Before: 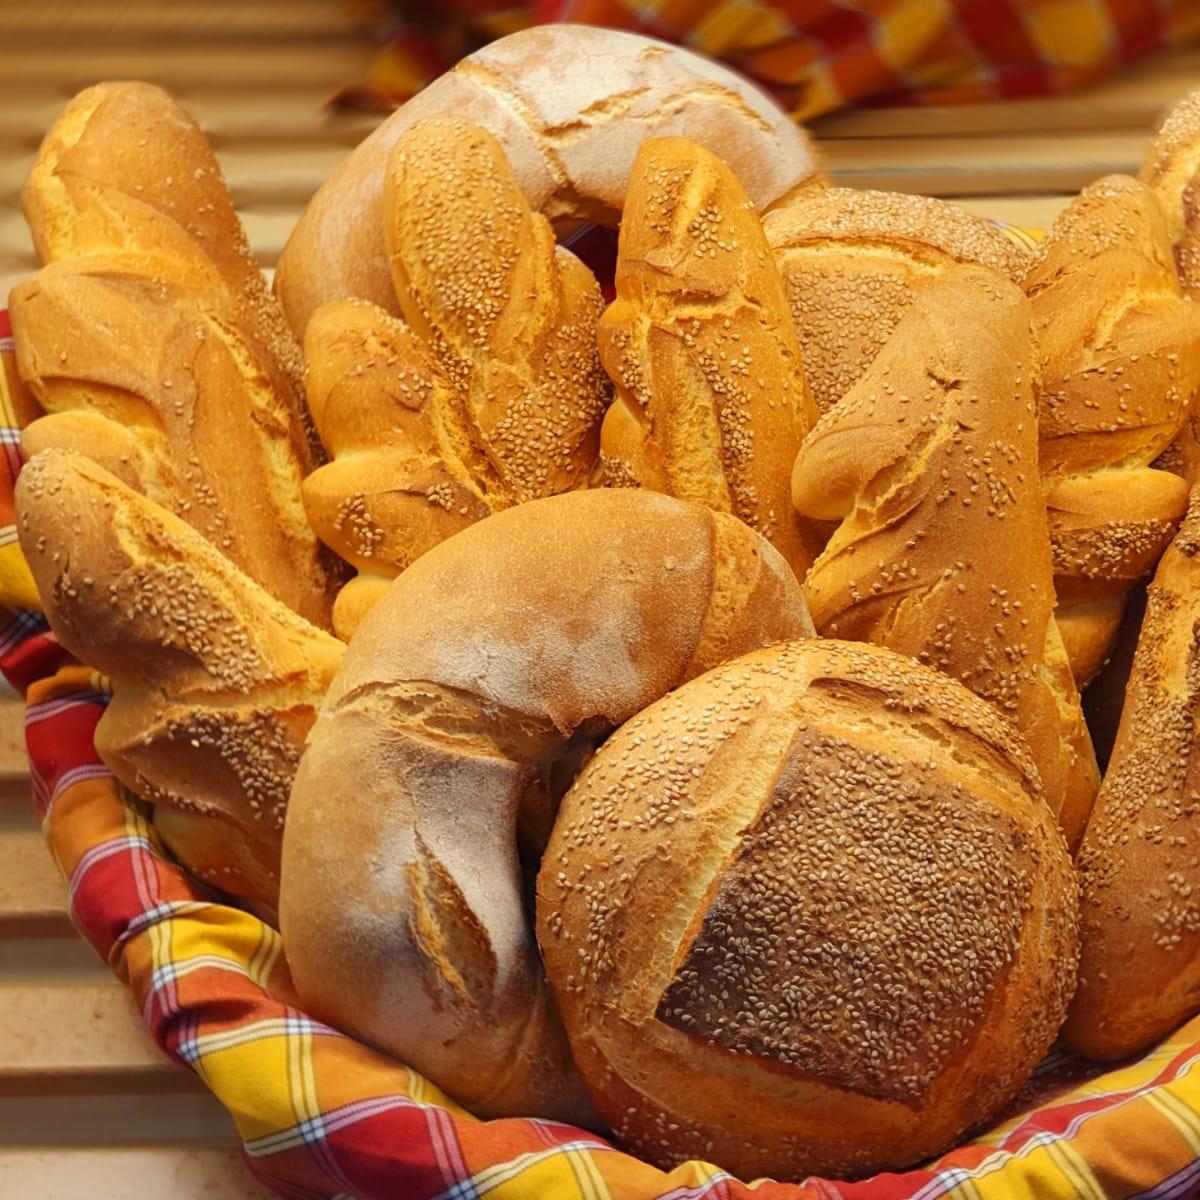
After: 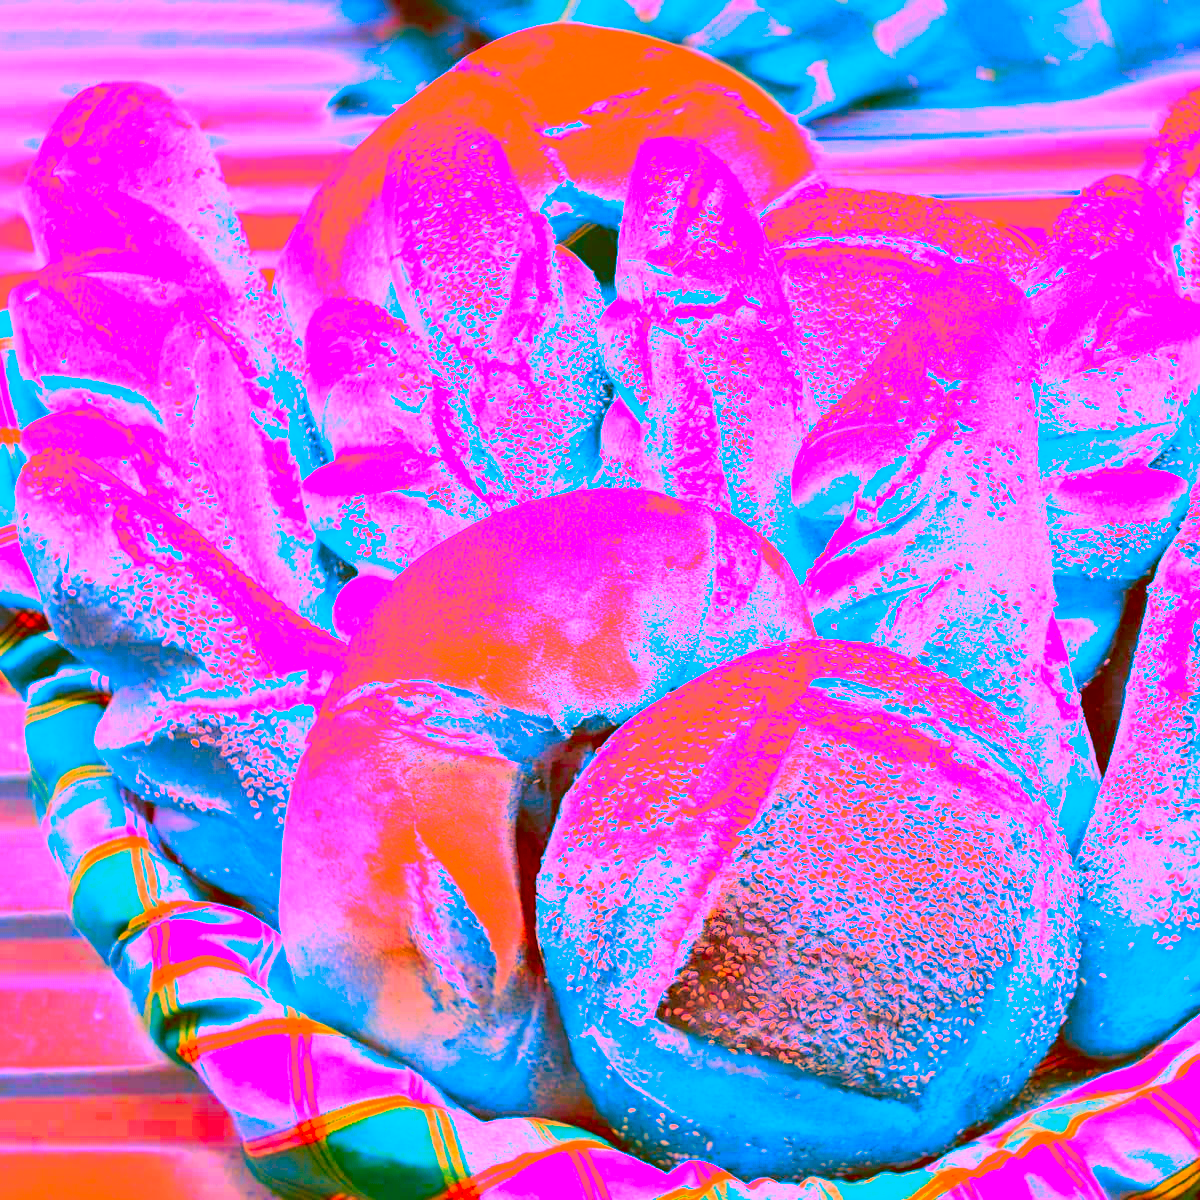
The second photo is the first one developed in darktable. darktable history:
exposure: black level correction 0, exposure 0.877 EV, compensate exposure bias true, compensate highlight preservation false
color correction: highlights a* -39.68, highlights b* -40, shadows a* -40, shadows b* -40, saturation -3
base curve: curves: ch0 [(0, 0) (0.012, 0.01) (0.073, 0.168) (0.31, 0.711) (0.645, 0.957) (1, 1)], preserve colors none
